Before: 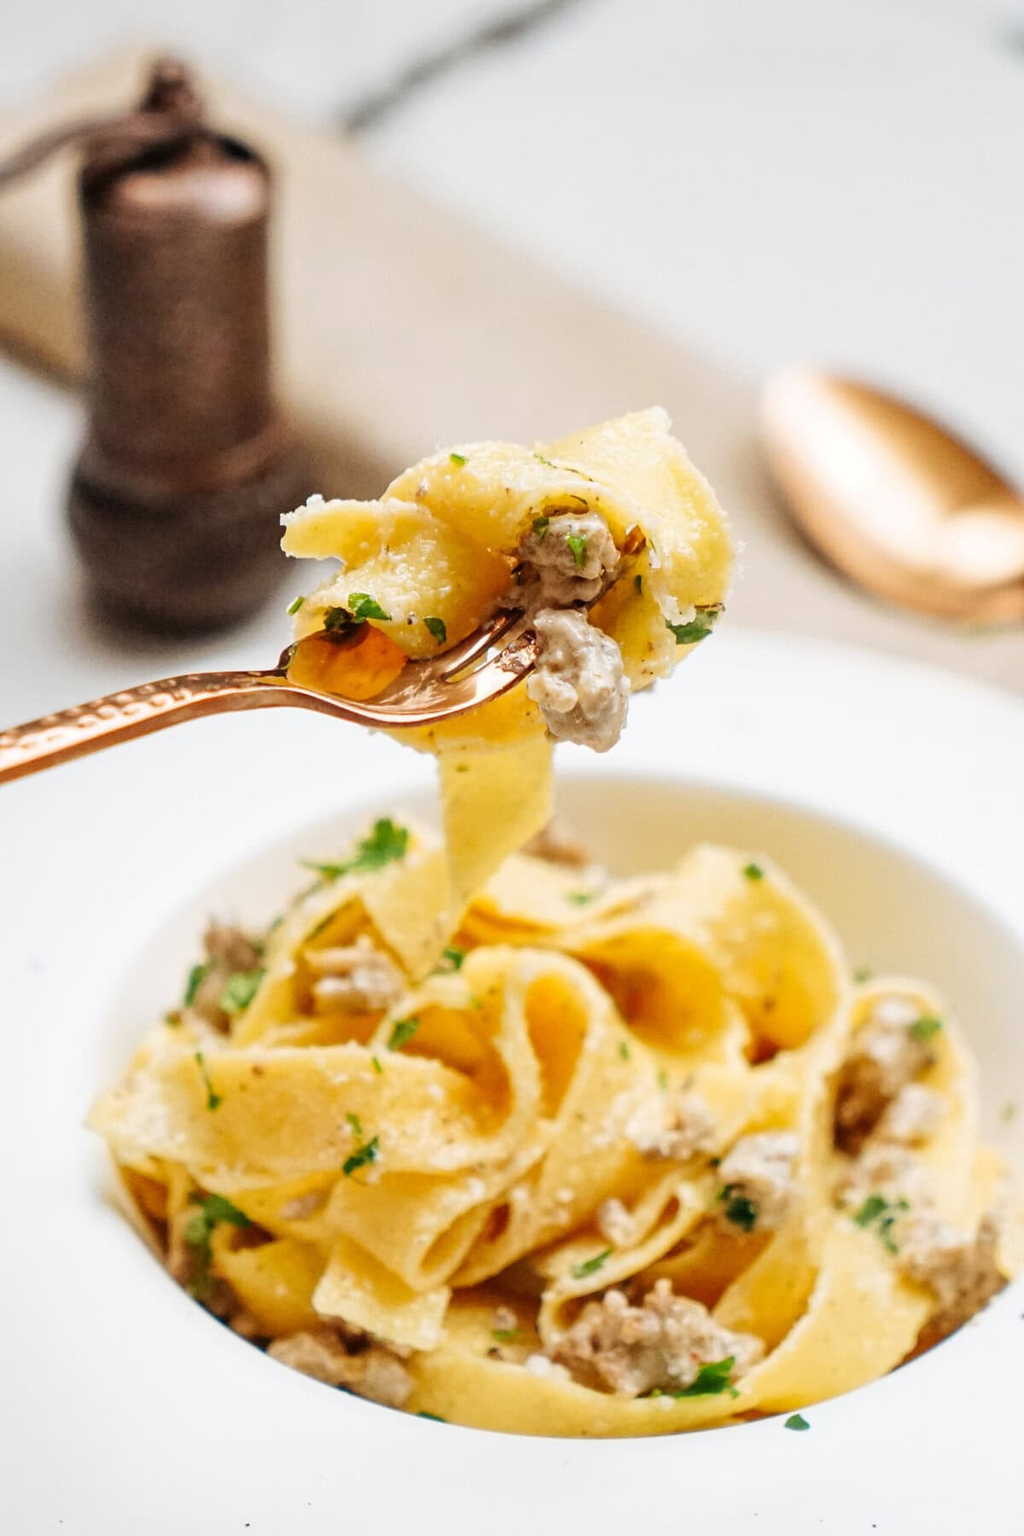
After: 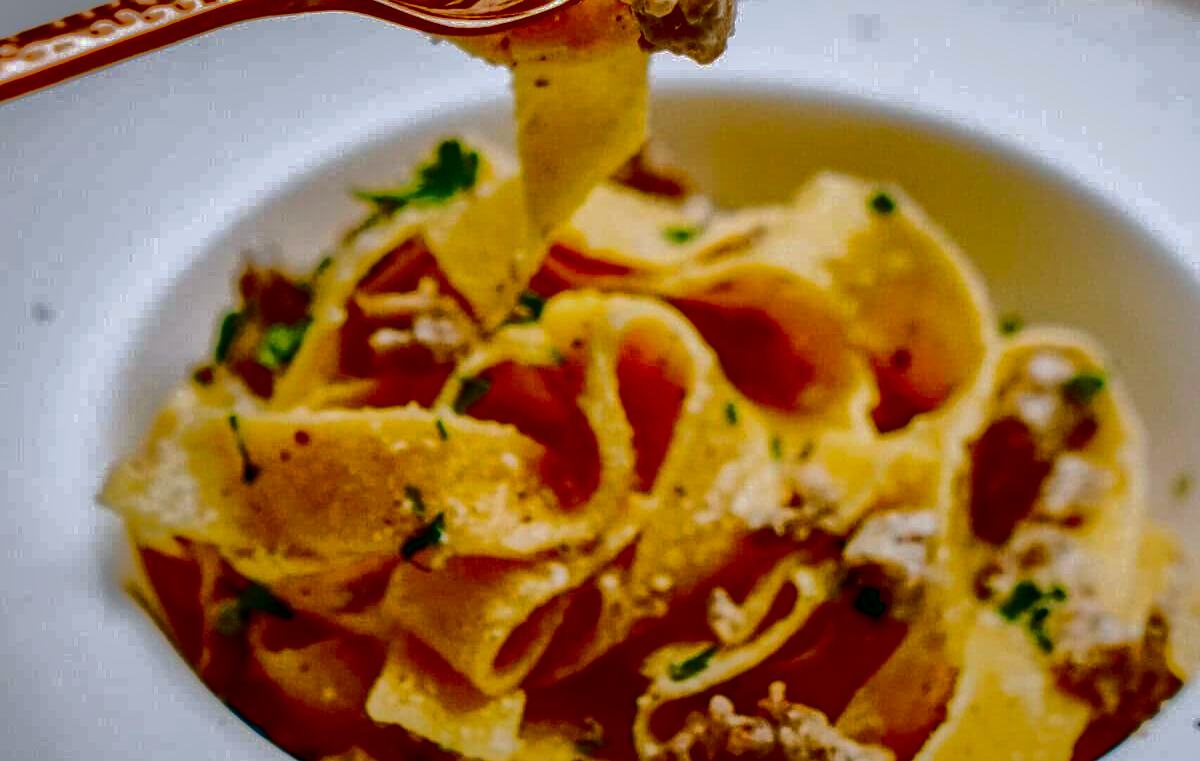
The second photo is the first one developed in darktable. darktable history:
crop: top 45.468%, bottom 12.214%
contrast brightness saturation: brightness -0.993, saturation 0.991
local contrast: on, module defaults
tone equalizer: on, module defaults
shadows and highlights: shadows -19.88, highlights -73.68
tone curve: curves: ch0 [(0.029, 0) (0.134, 0.063) (0.249, 0.198) (0.378, 0.365) (0.499, 0.529) (1, 1)], color space Lab, independent channels, preserve colors none
color correction: highlights a* -0.802, highlights b* -9.54
